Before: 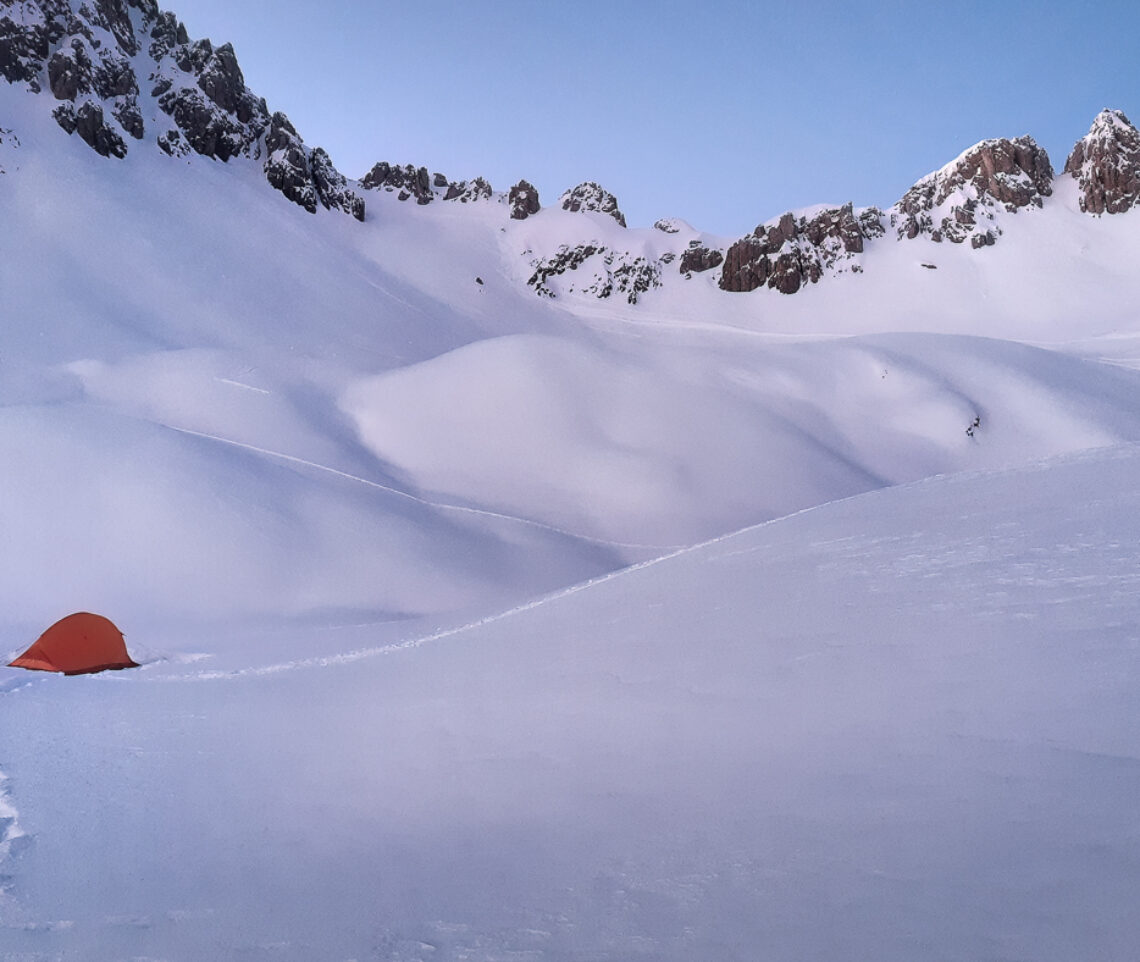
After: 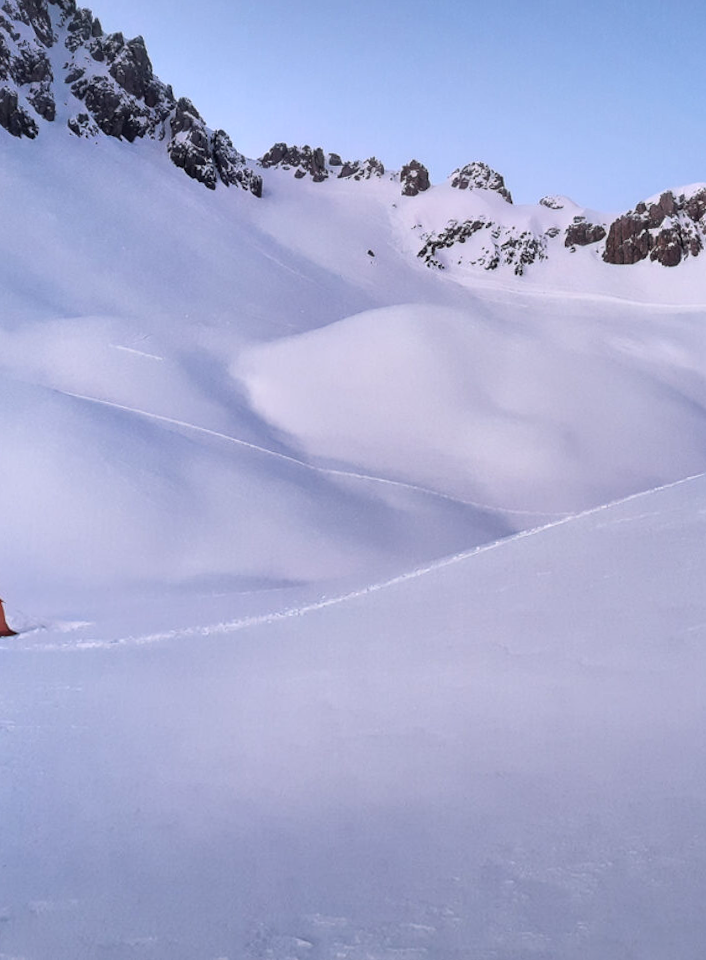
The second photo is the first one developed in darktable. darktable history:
exposure: exposure 0.2 EV, compensate highlight preservation false
rotate and perspective: rotation 0.215°, lens shift (vertical) -0.139, crop left 0.069, crop right 0.939, crop top 0.002, crop bottom 0.996
crop and rotate: left 6.617%, right 26.717%
